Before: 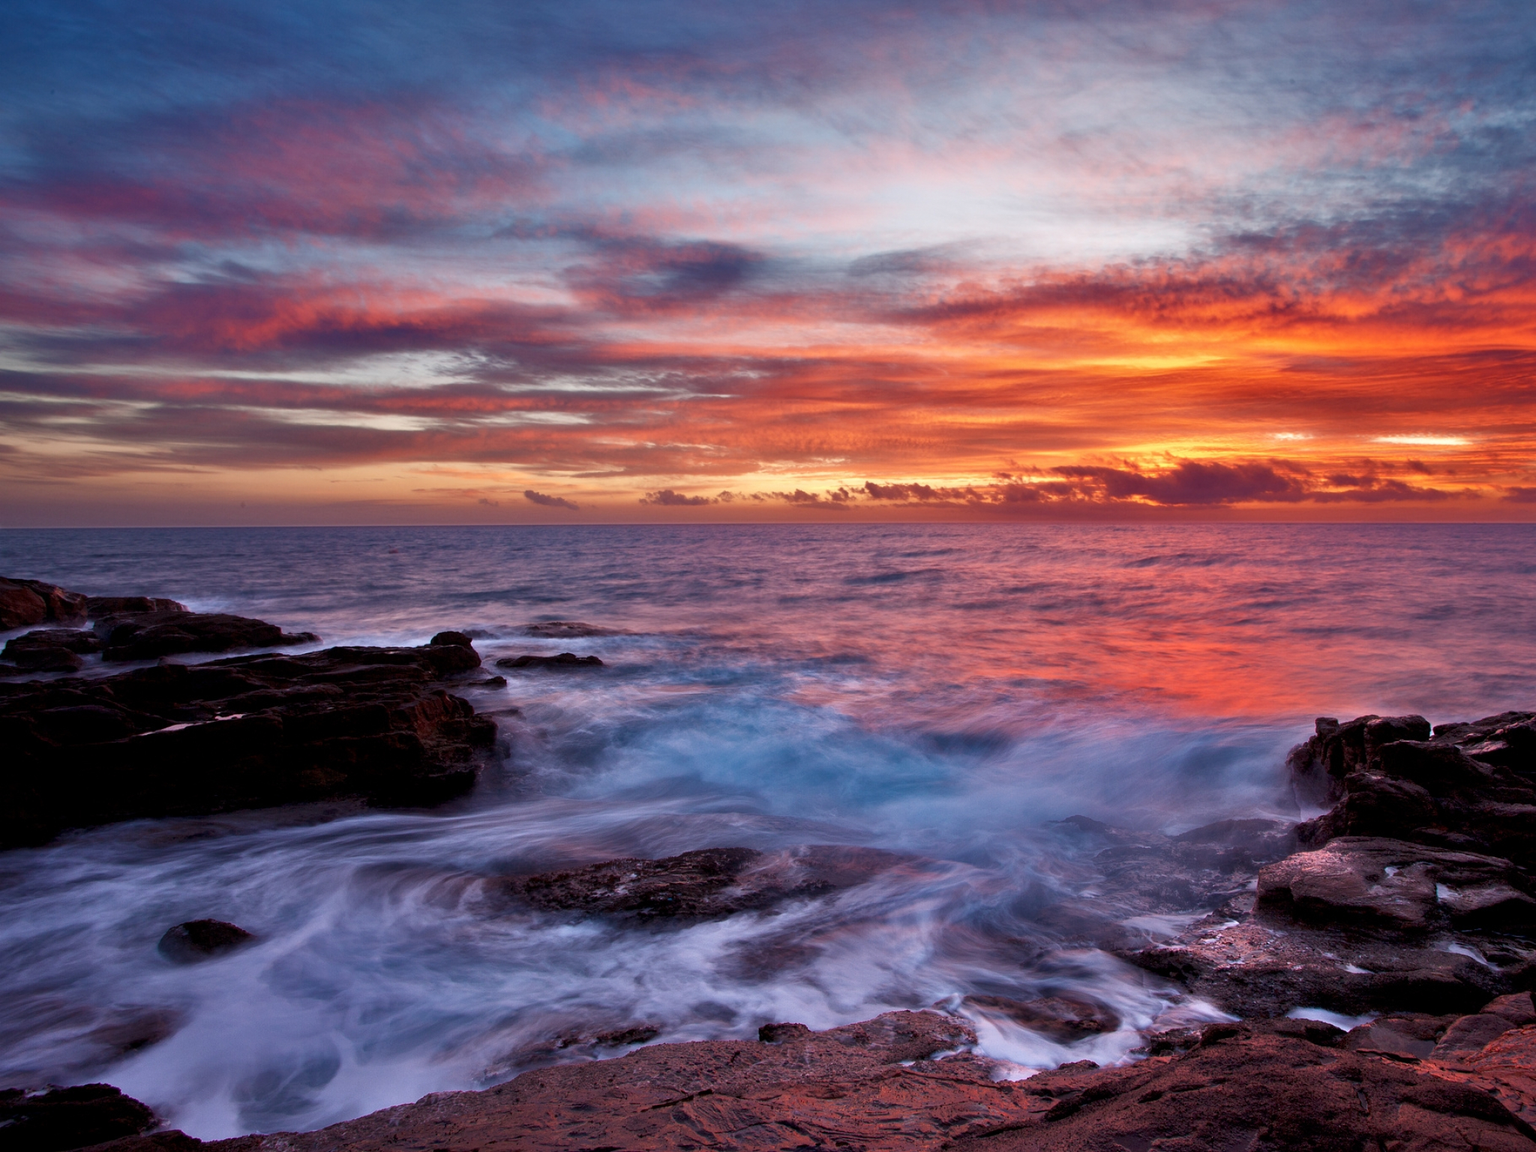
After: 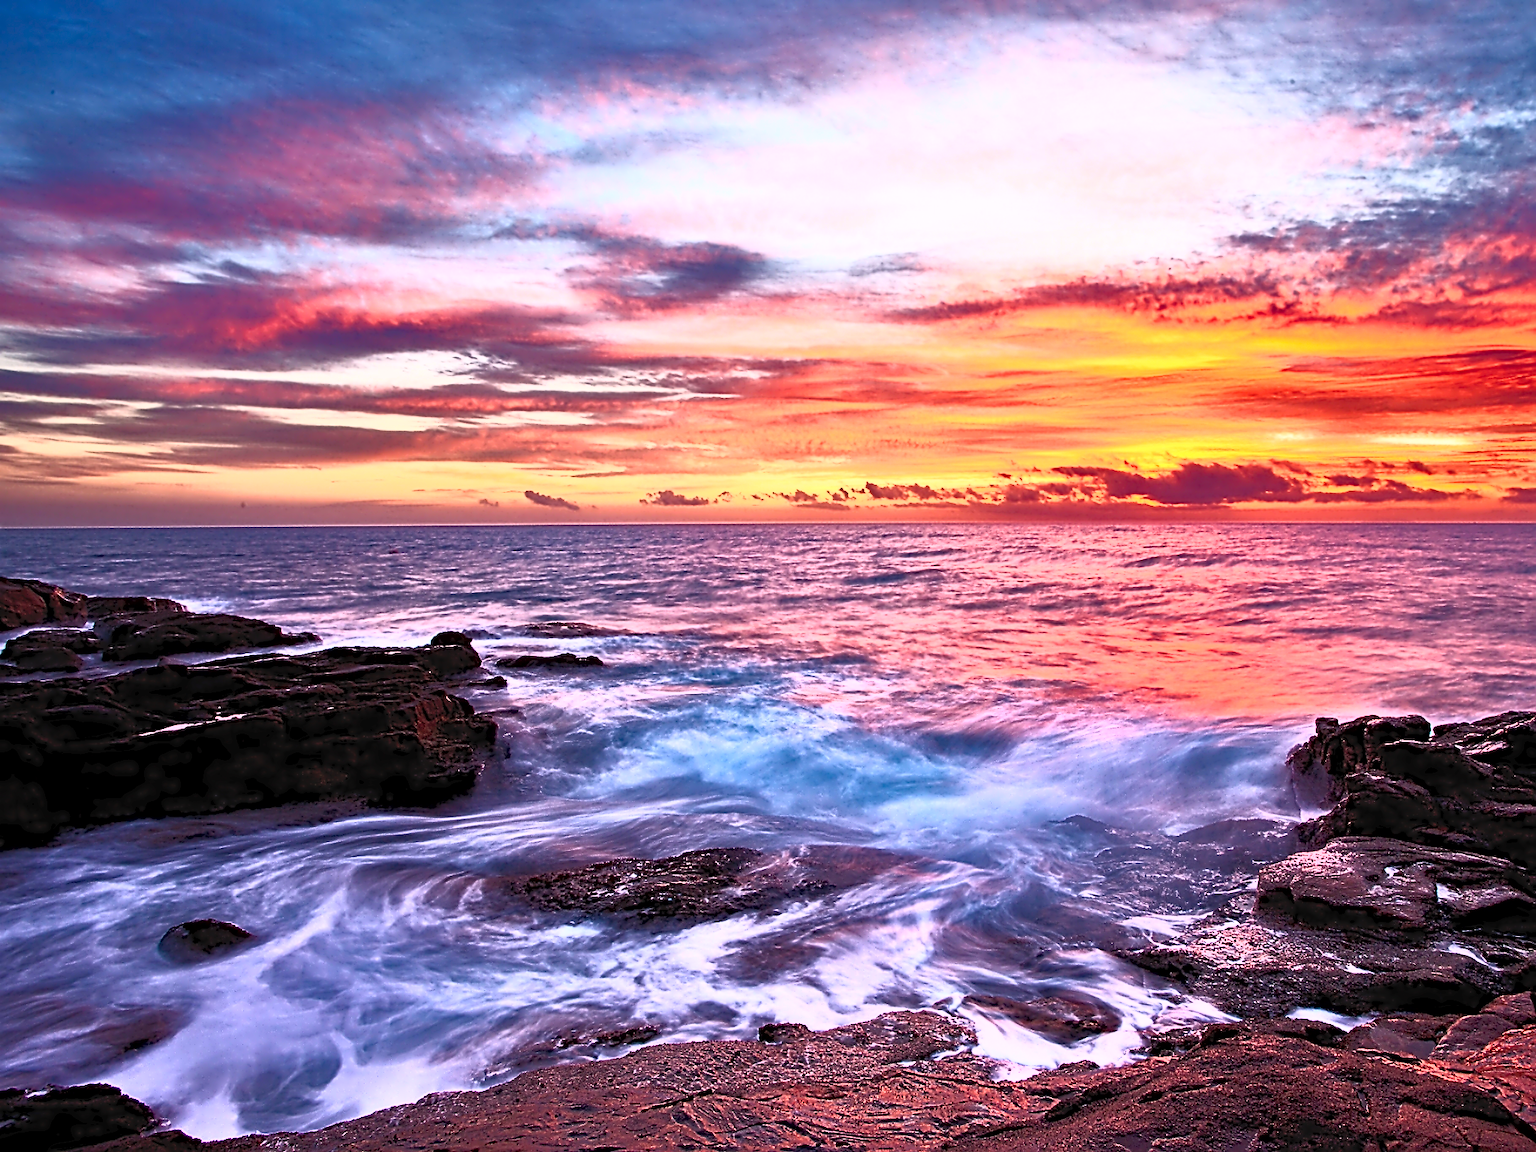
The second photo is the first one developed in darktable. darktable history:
haze removal: adaptive false
sharpen: radius 2.194, amount 0.378, threshold 0.171
contrast brightness saturation: contrast 0.984, brightness 0.997, saturation 0.992
color correction: highlights a* 5.51, highlights b* 5.21, saturation 0.672
contrast equalizer: octaves 7, y [[0.5, 0.5, 0.5, 0.515, 0.749, 0.84], [0.5 ×6], [0.5 ×6], [0, 0, 0, 0.001, 0.067, 0.262], [0 ×6]]
